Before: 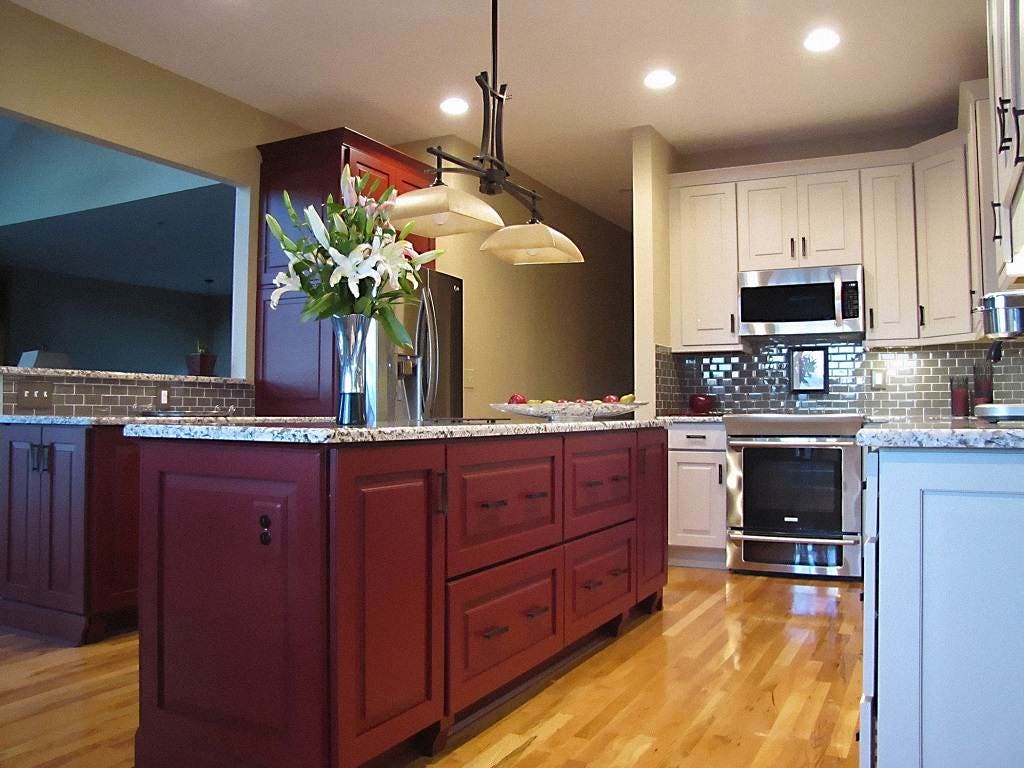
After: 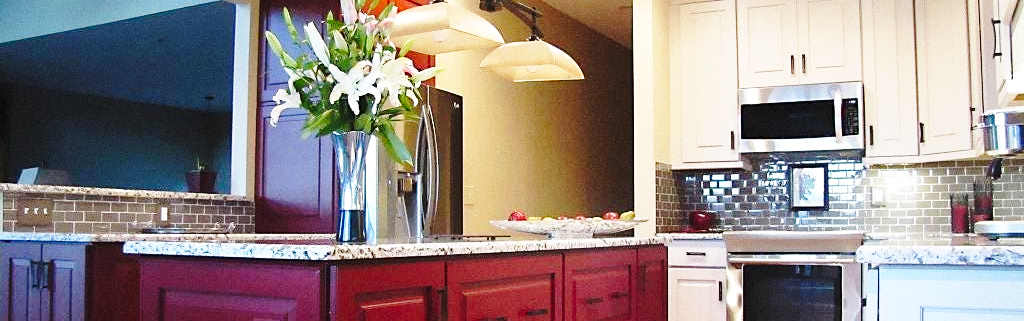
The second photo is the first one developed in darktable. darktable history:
base curve: curves: ch0 [(0, 0) (0.032, 0.037) (0.105, 0.228) (0.435, 0.76) (0.856, 0.983) (1, 1)], preserve colors none
crop and rotate: top 23.84%, bottom 34.294%
